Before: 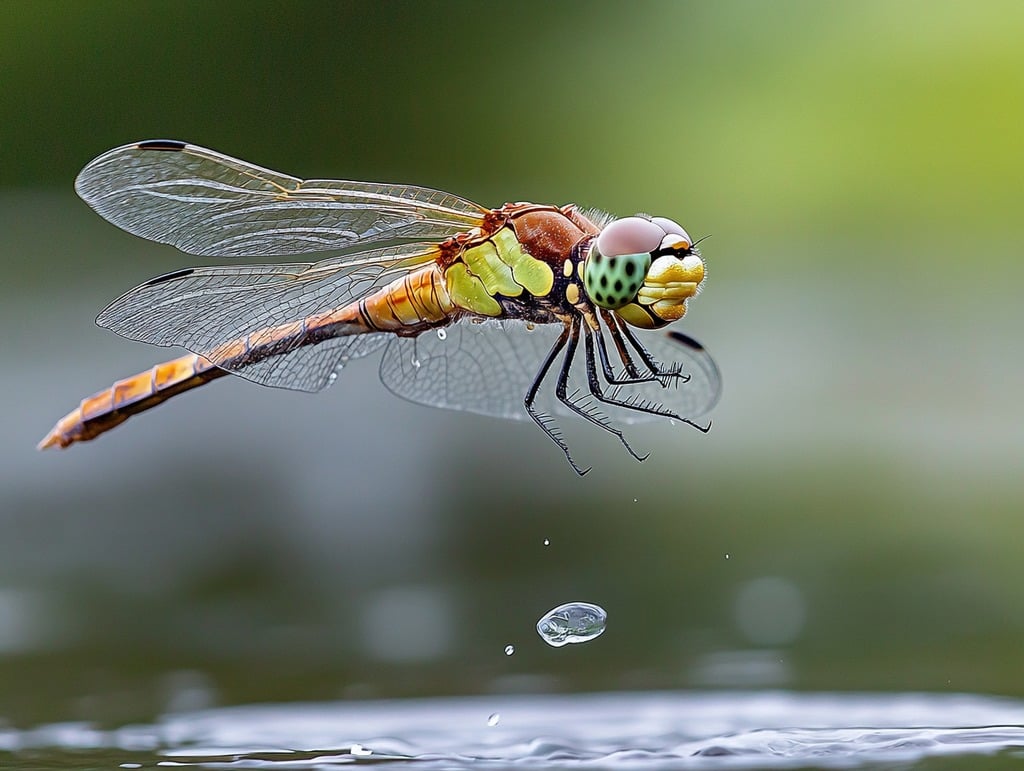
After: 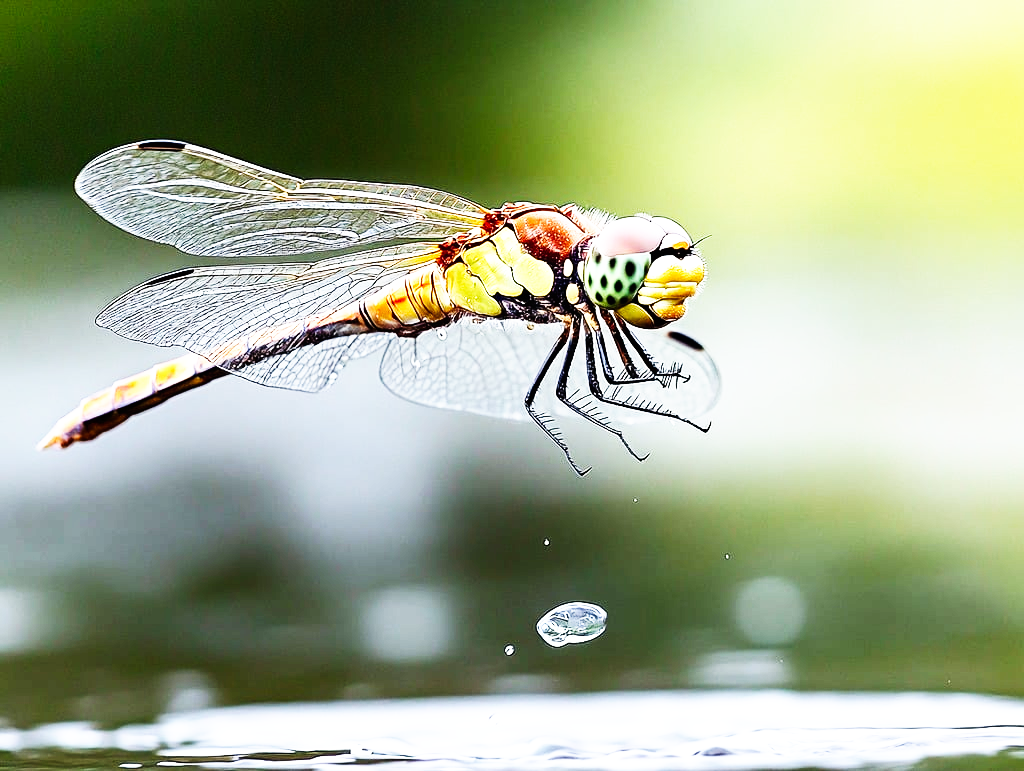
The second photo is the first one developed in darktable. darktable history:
base curve: curves: ch0 [(0, 0) (0.007, 0.004) (0.027, 0.03) (0.046, 0.07) (0.207, 0.54) (0.442, 0.872) (0.673, 0.972) (1, 1)], preserve colors none
tone equalizer: -8 EV -0.728 EV, -7 EV -0.699 EV, -6 EV -0.639 EV, -5 EV -0.367 EV, -3 EV 0.378 EV, -2 EV 0.6 EV, -1 EV 0.694 EV, +0 EV 0.77 EV, edges refinement/feathering 500, mask exposure compensation -1.57 EV, preserve details no
